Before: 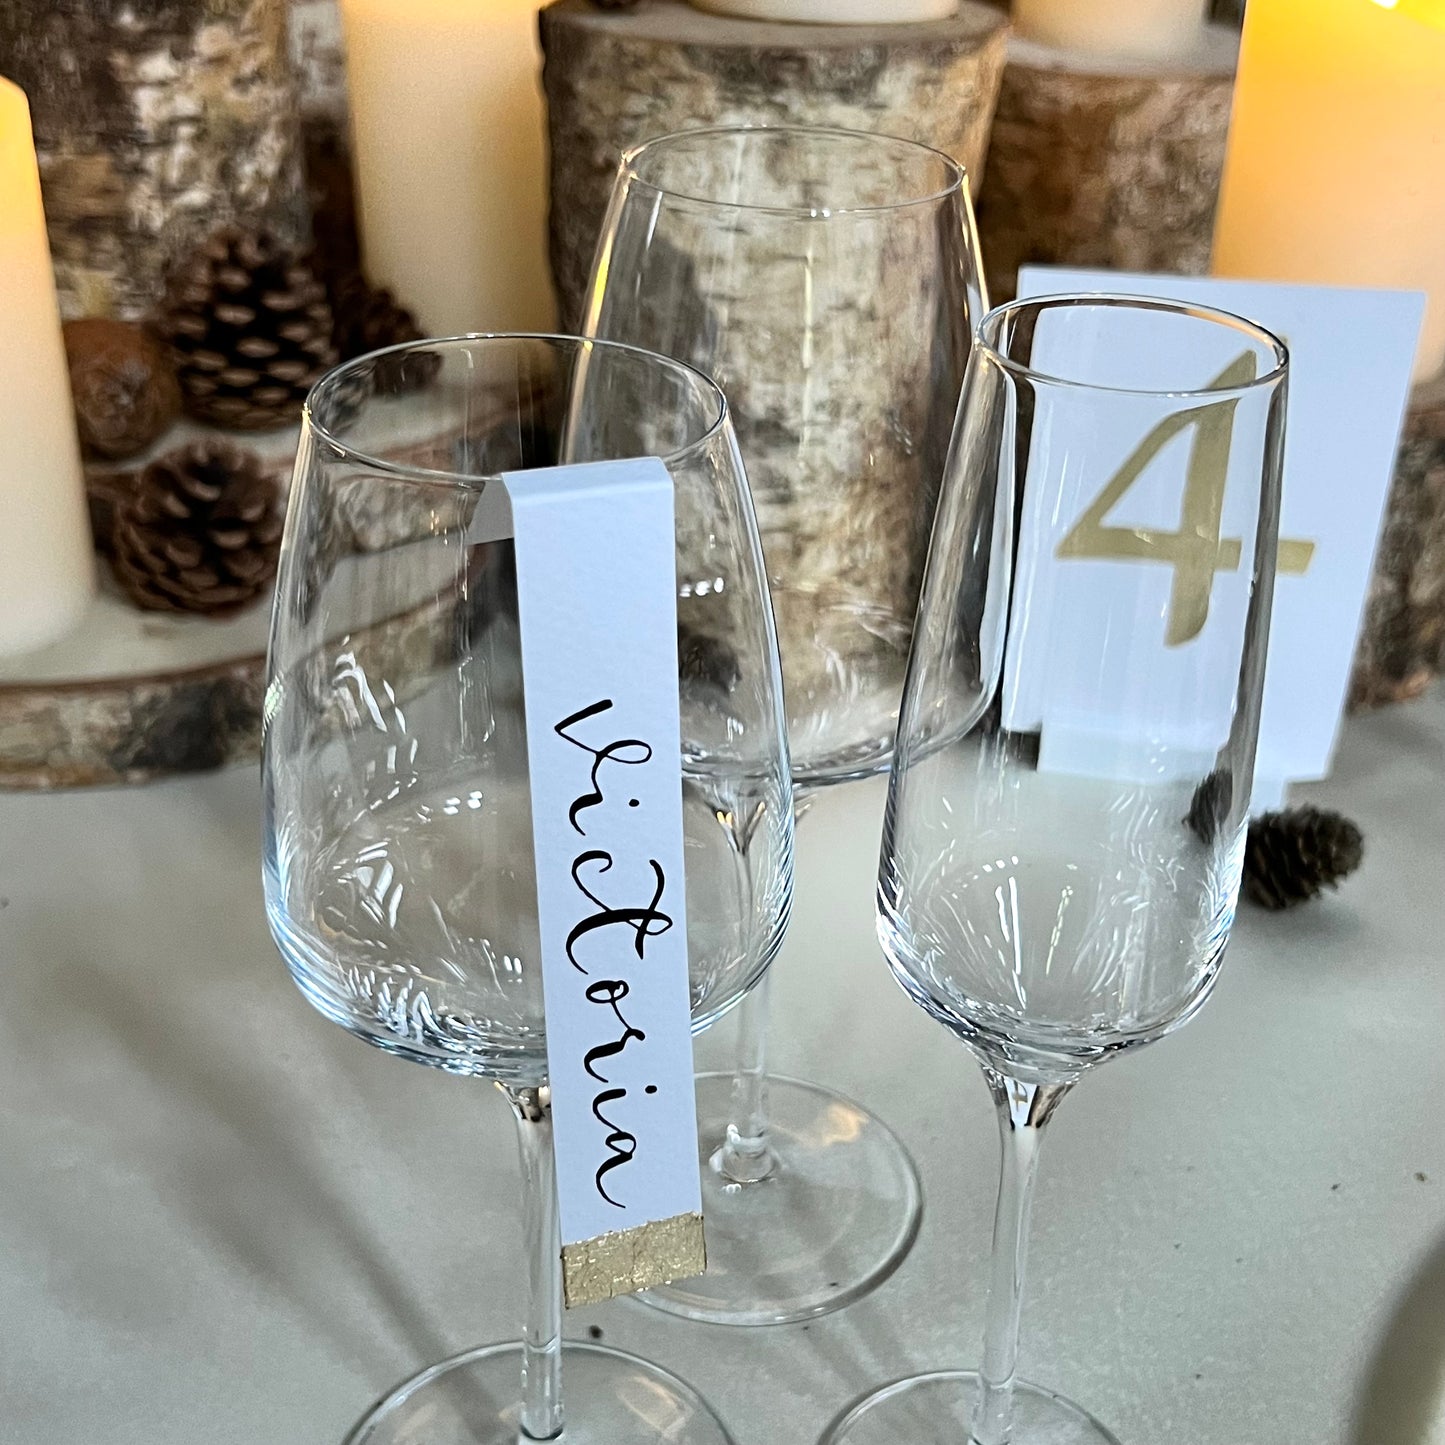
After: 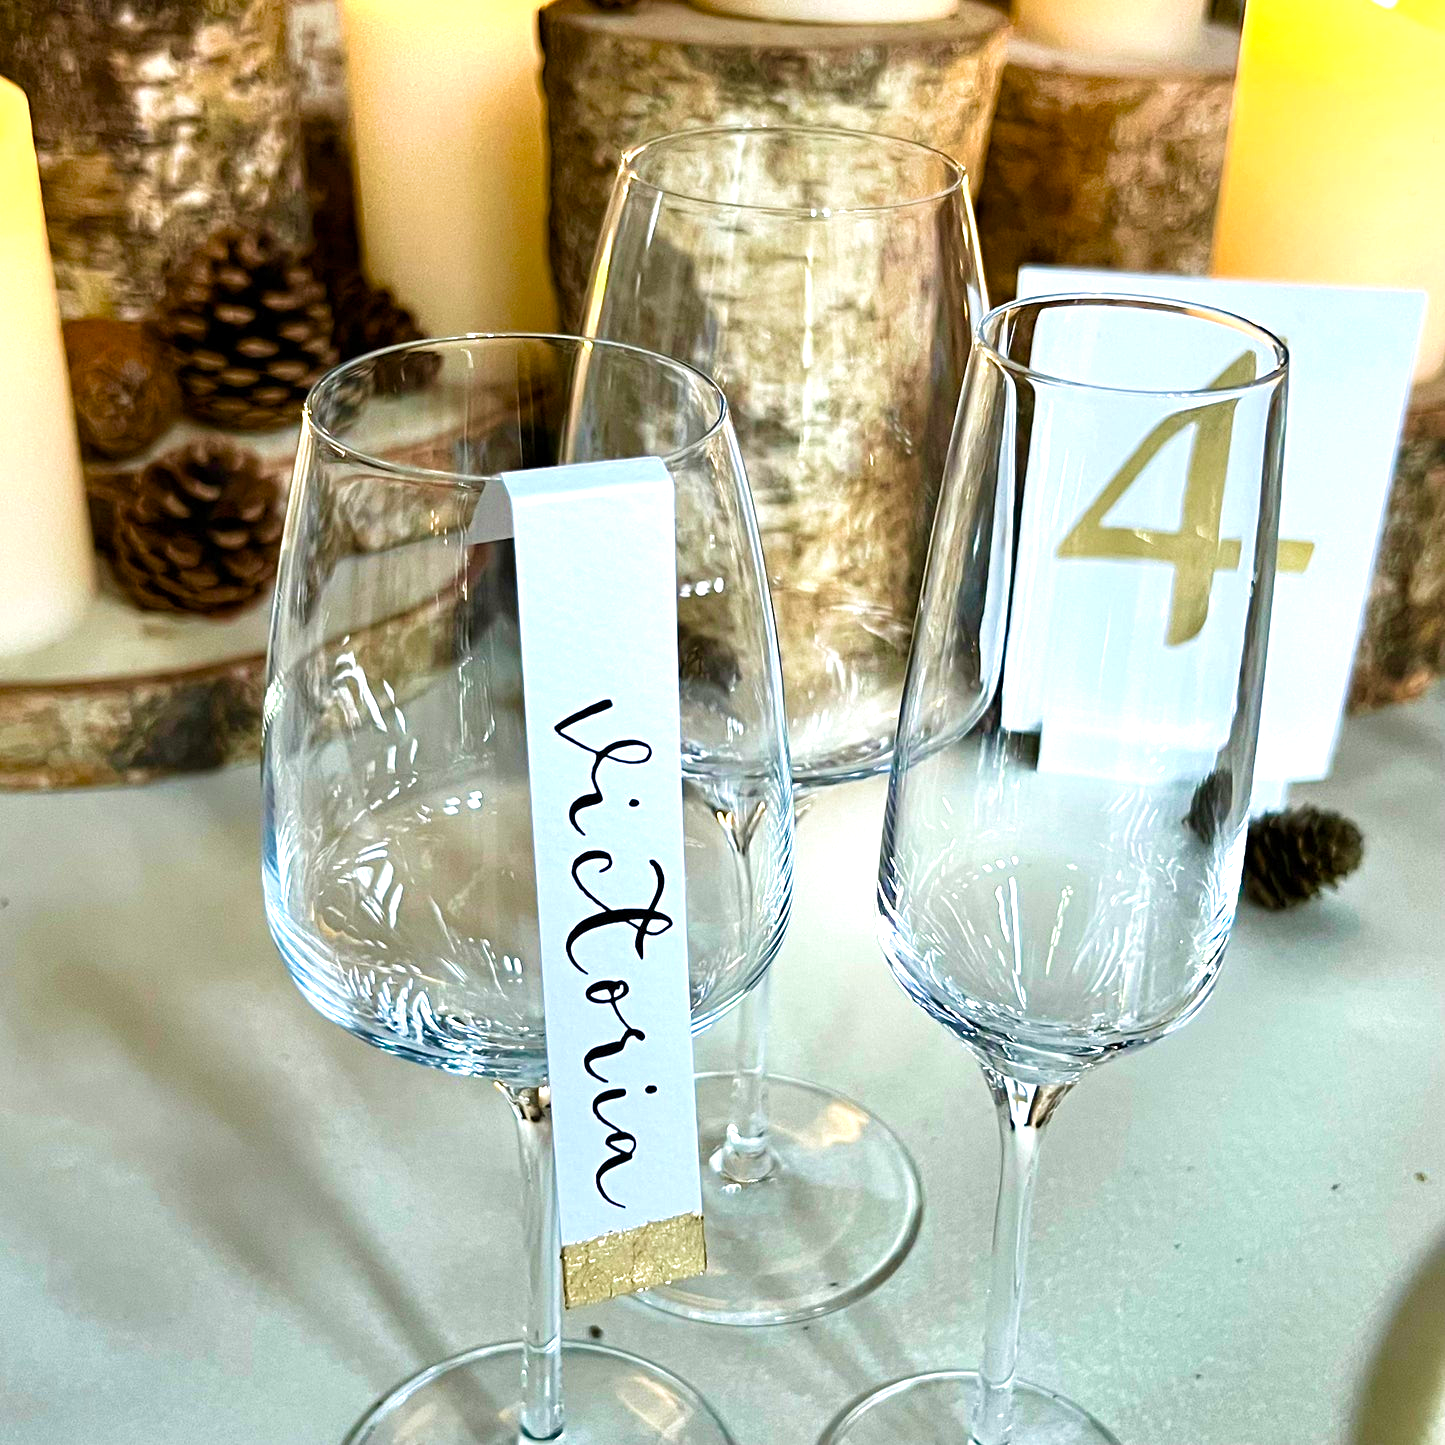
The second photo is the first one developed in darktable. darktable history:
color balance rgb: linear chroma grading › shadows -2.2%, linear chroma grading › highlights -15%, linear chroma grading › global chroma -10%, linear chroma grading › mid-tones -10%, perceptual saturation grading › global saturation 45%, perceptual saturation grading › highlights -50%, perceptual saturation grading › shadows 30%, perceptual brilliance grading › global brilliance 18%, global vibrance 45%
velvia: strength 45%
